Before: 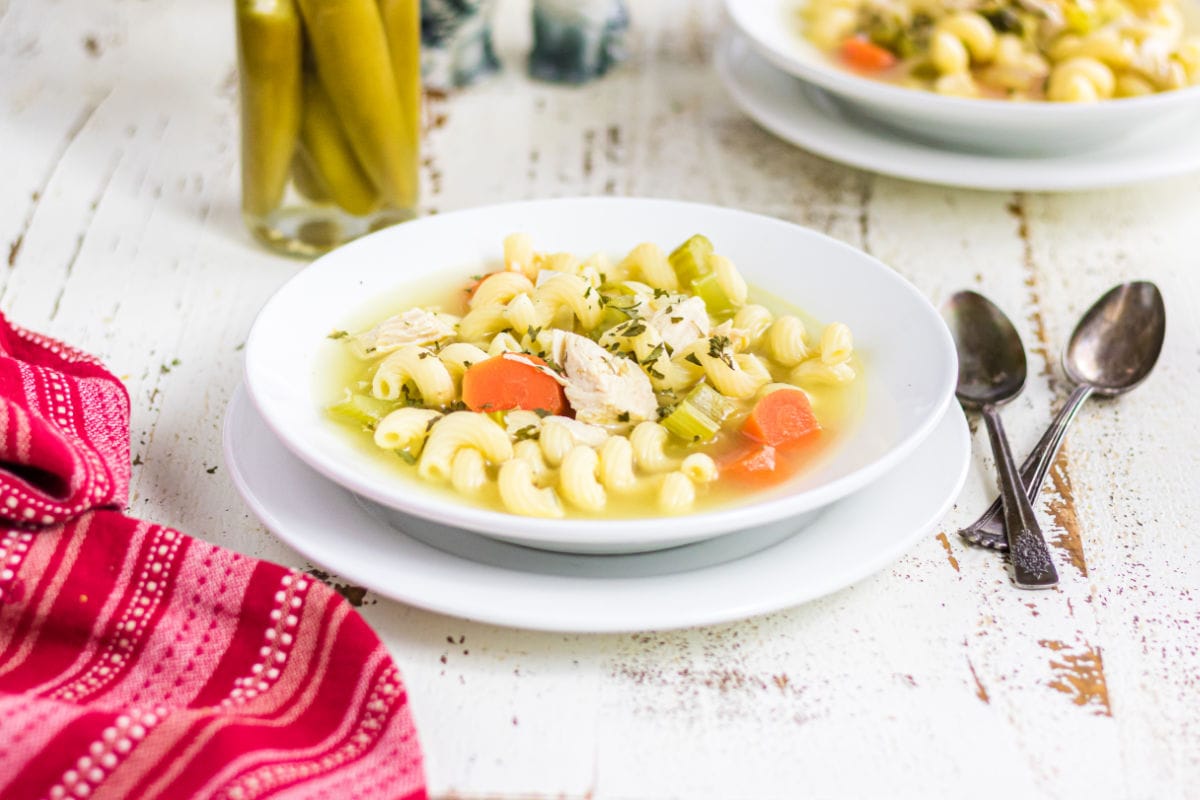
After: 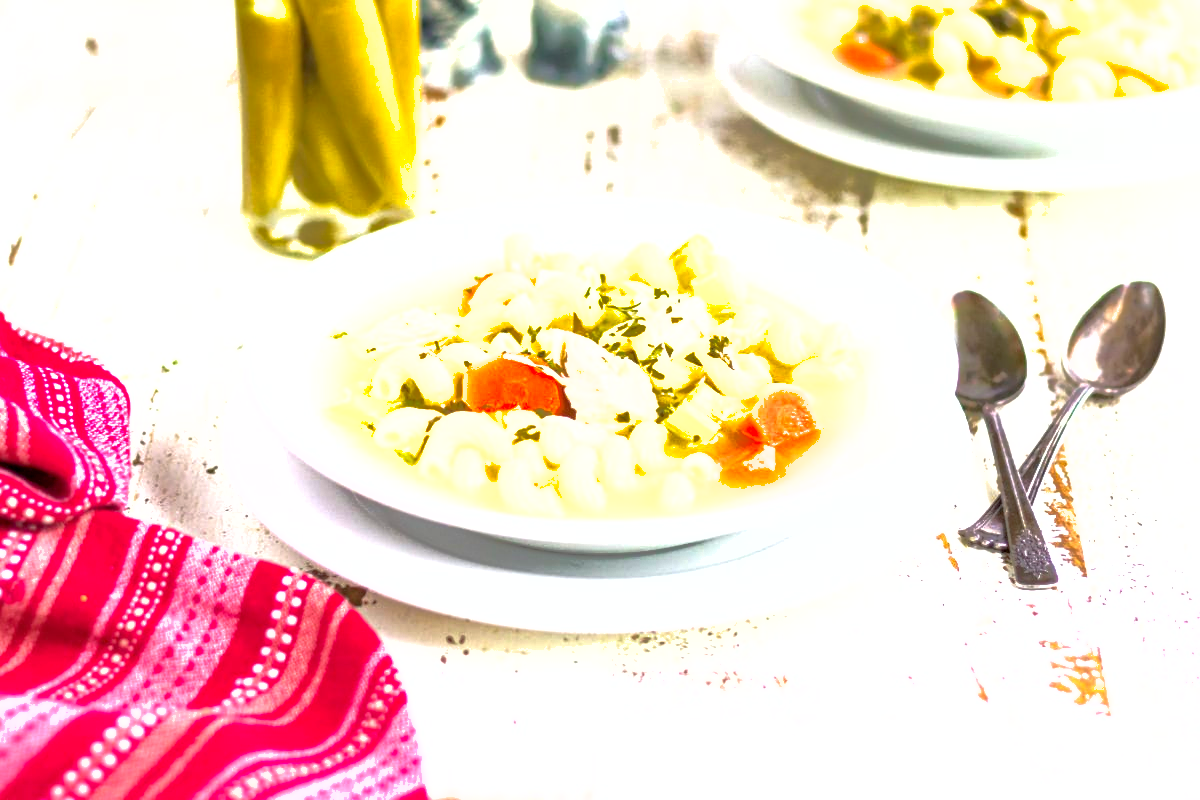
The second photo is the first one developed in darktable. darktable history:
exposure: black level correction 0.001, exposure 1.116 EV, compensate highlight preservation false
shadows and highlights: on, module defaults
